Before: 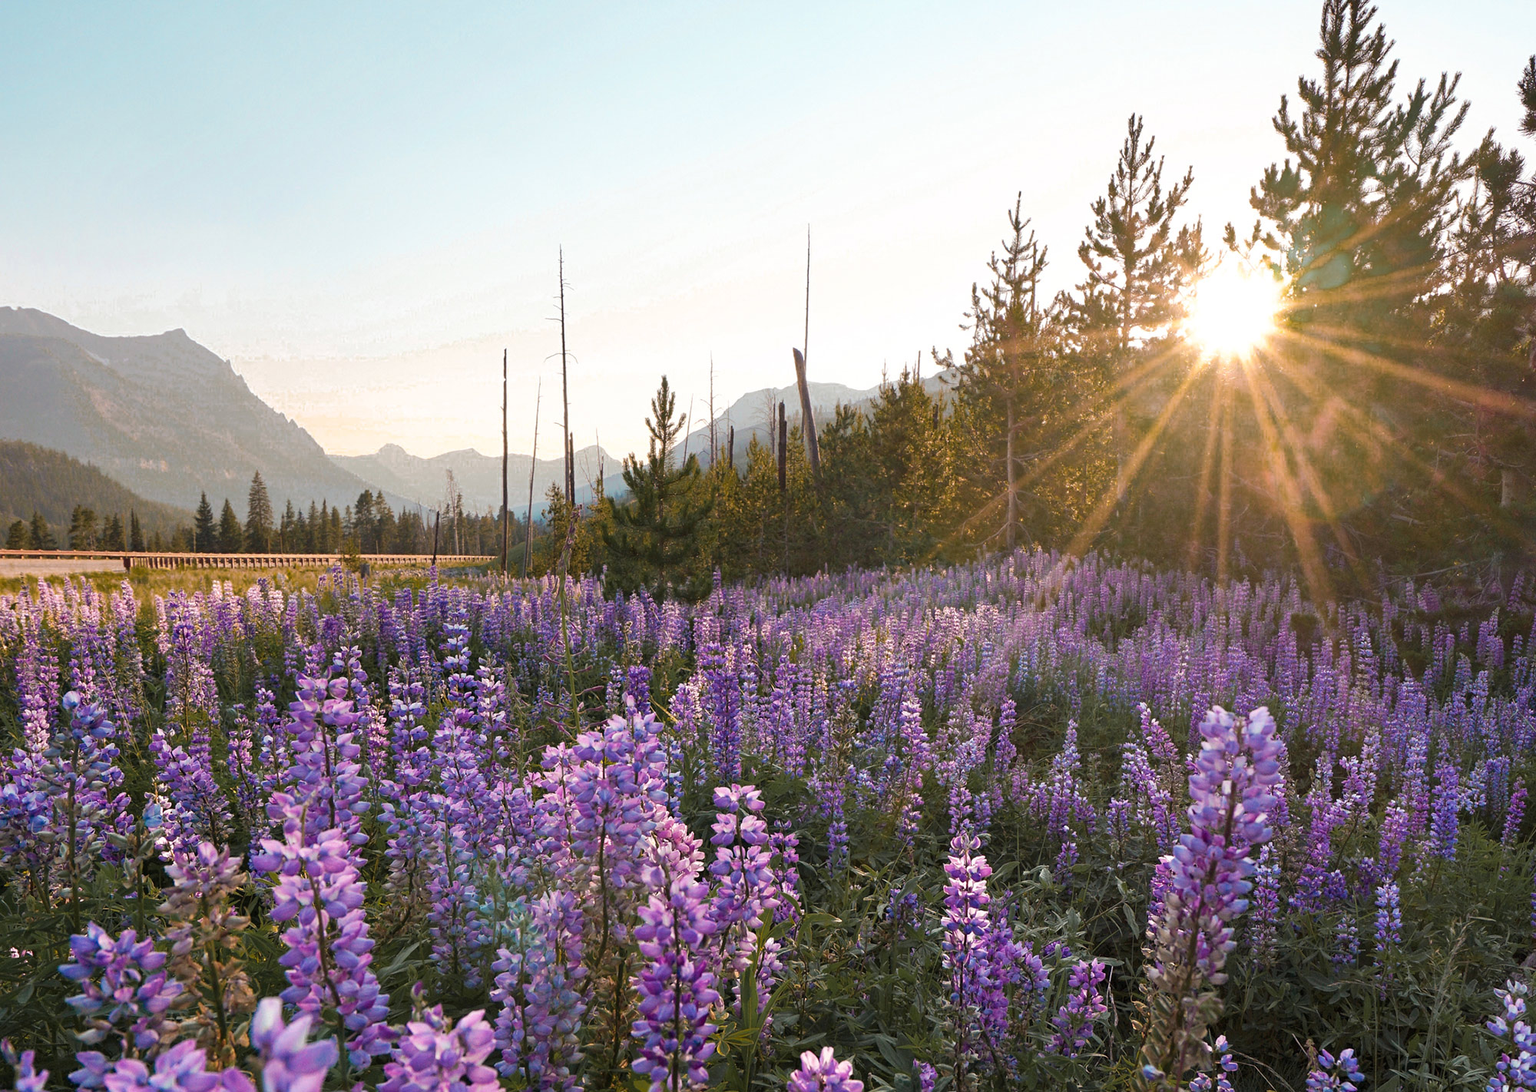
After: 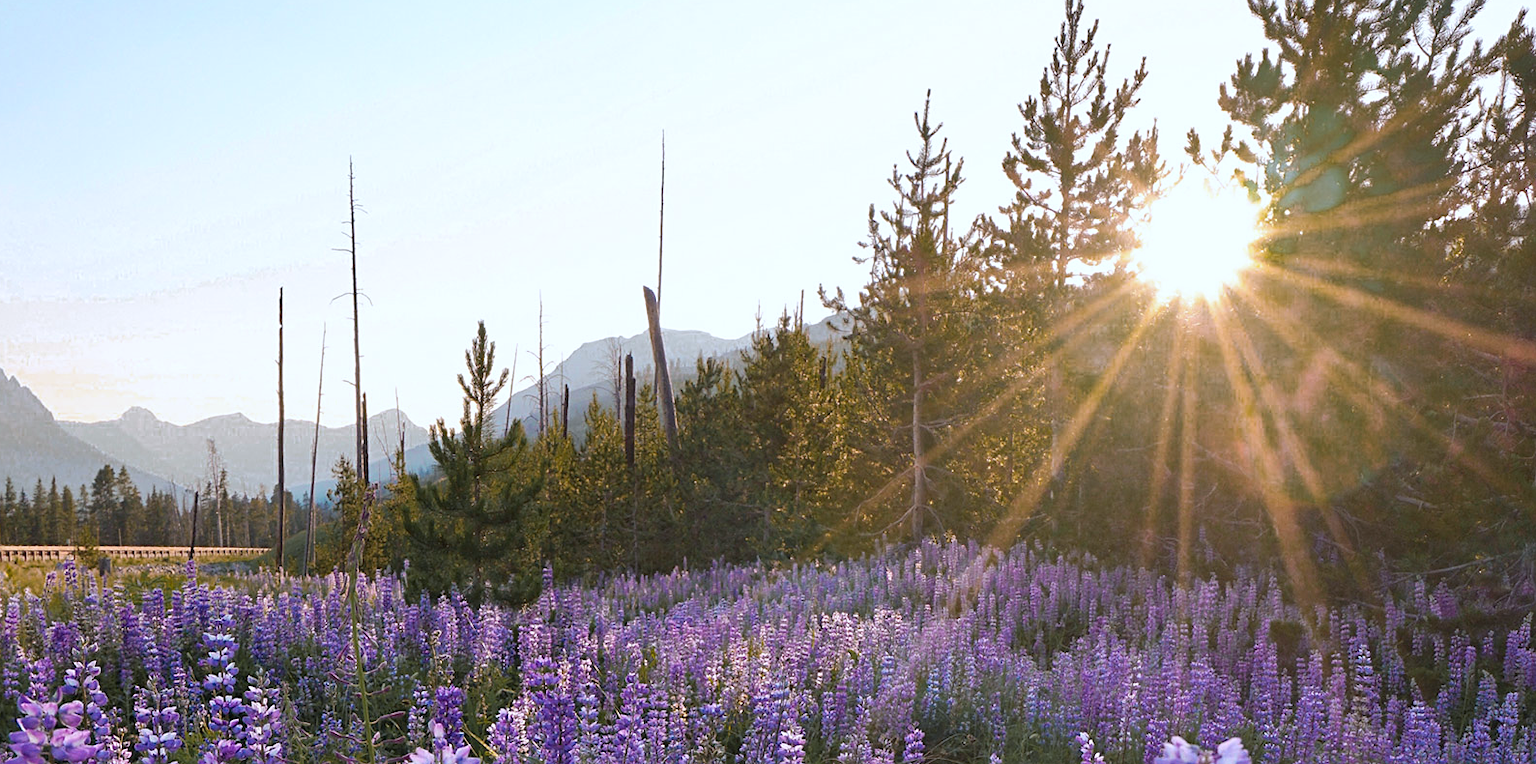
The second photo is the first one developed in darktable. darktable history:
sharpen: amount 0.2
exposure: compensate highlight preservation false
crop: left 18.38%, top 11.092%, right 2.134%, bottom 33.217%
white balance: red 0.954, blue 1.079
